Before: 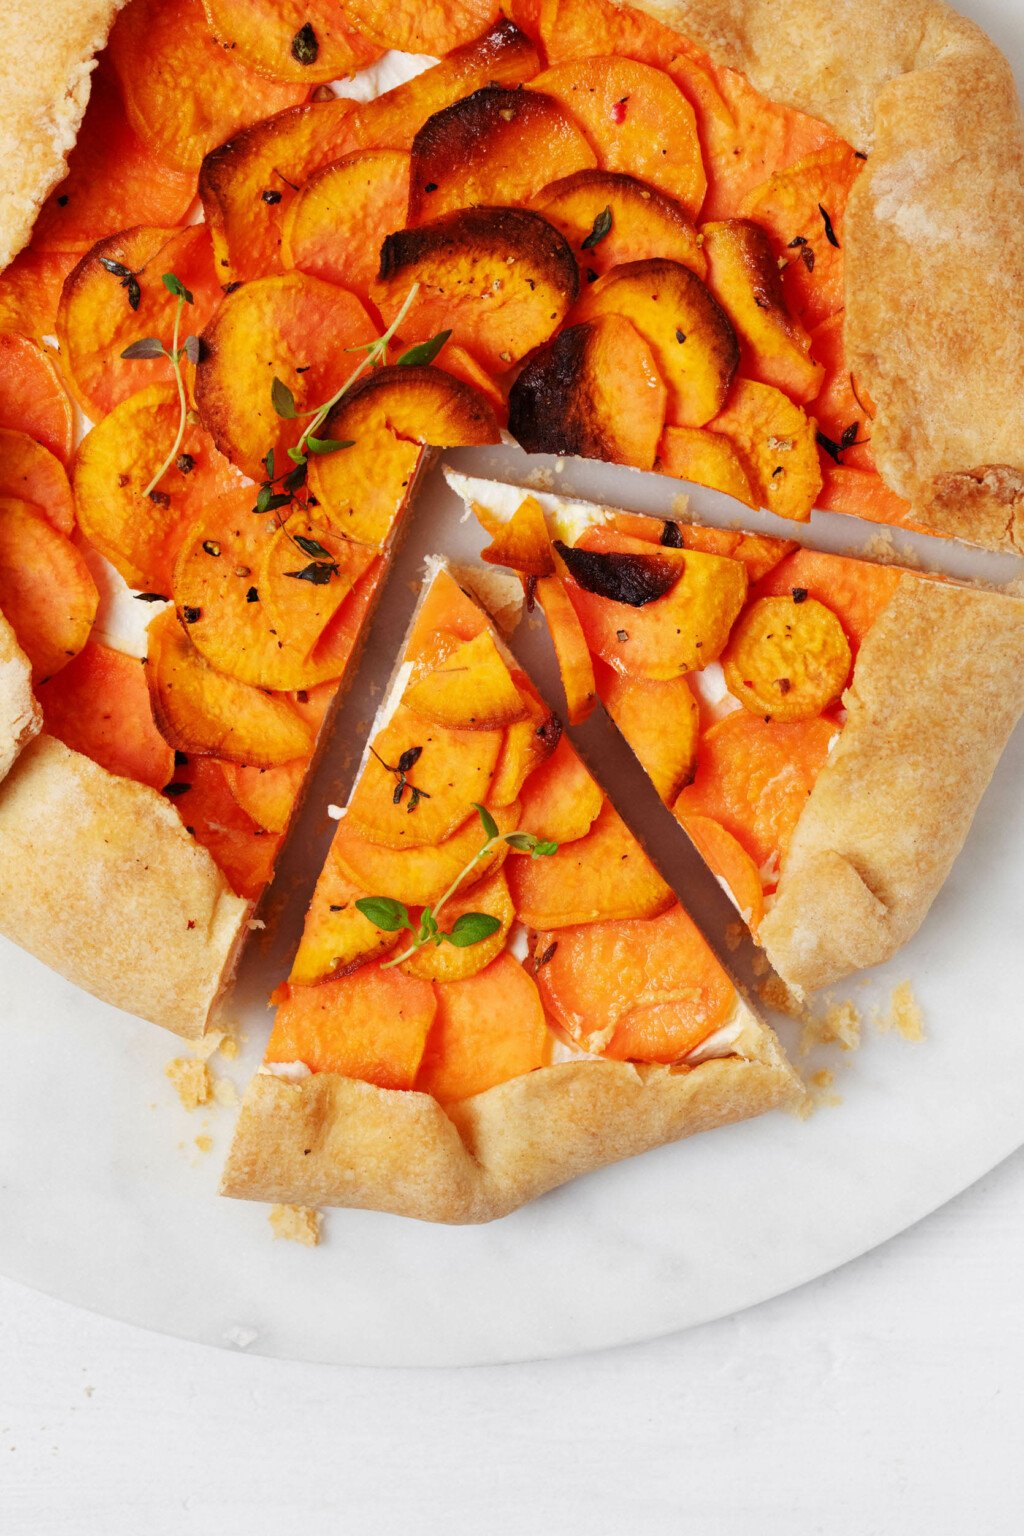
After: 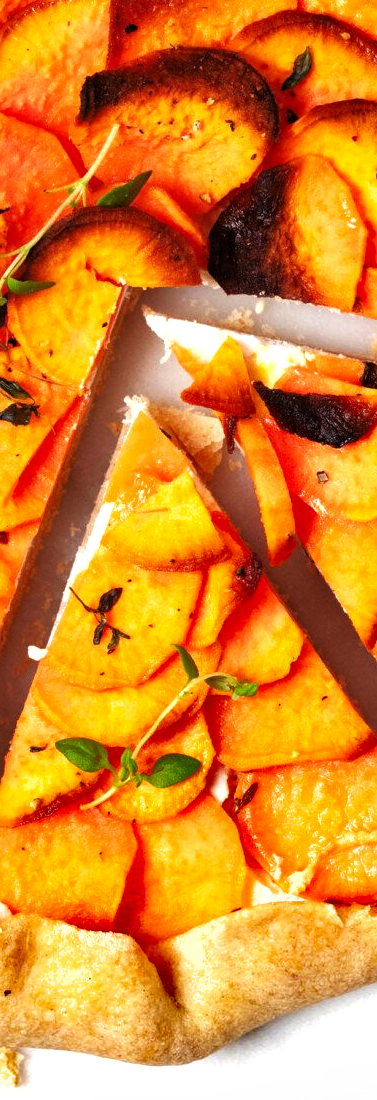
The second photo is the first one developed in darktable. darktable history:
tone equalizer: -8 EV -0.773 EV, -7 EV -0.672 EV, -6 EV -0.586 EV, -5 EV -0.416 EV, -3 EV 0.376 EV, -2 EV 0.6 EV, -1 EV 0.697 EV, +0 EV 0.75 EV
crop and rotate: left 29.371%, top 10.36%, right 33.733%, bottom 17.97%
shadows and highlights: low approximation 0.01, soften with gaussian
